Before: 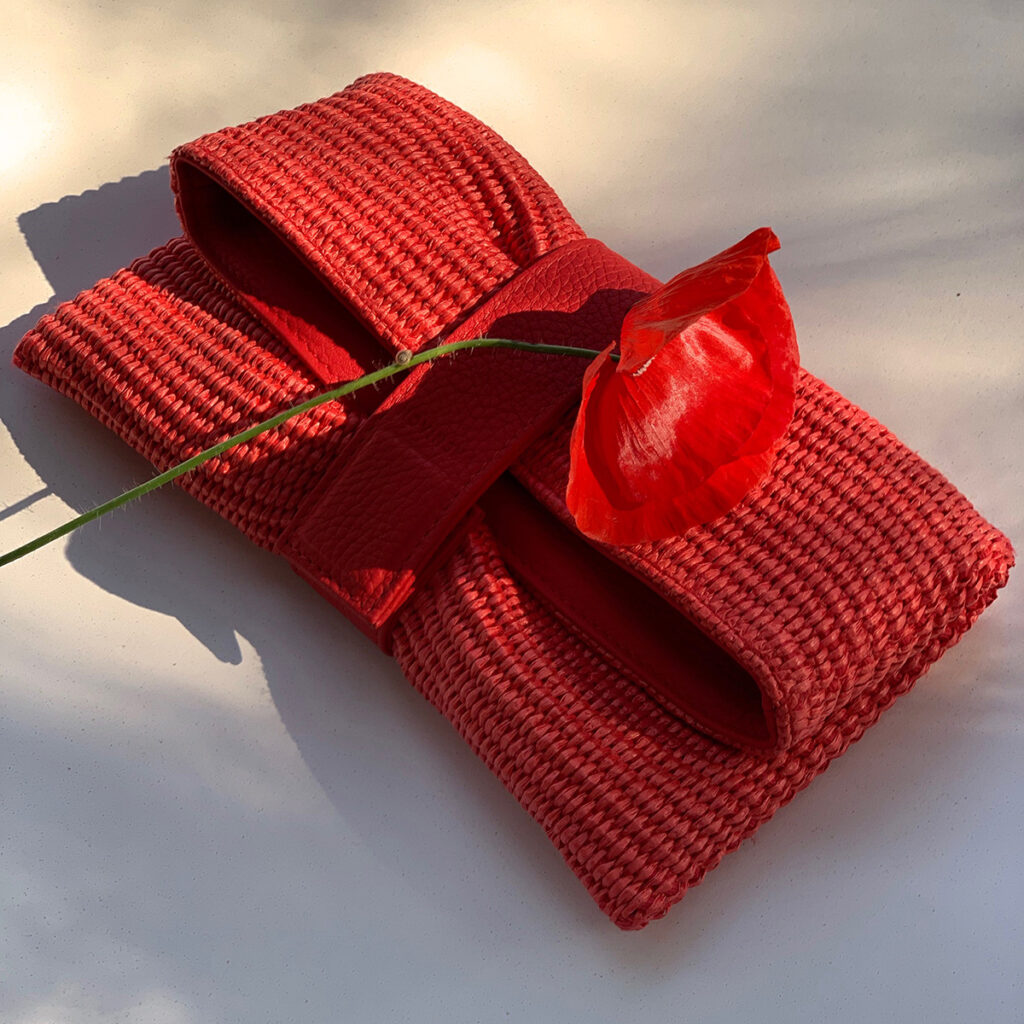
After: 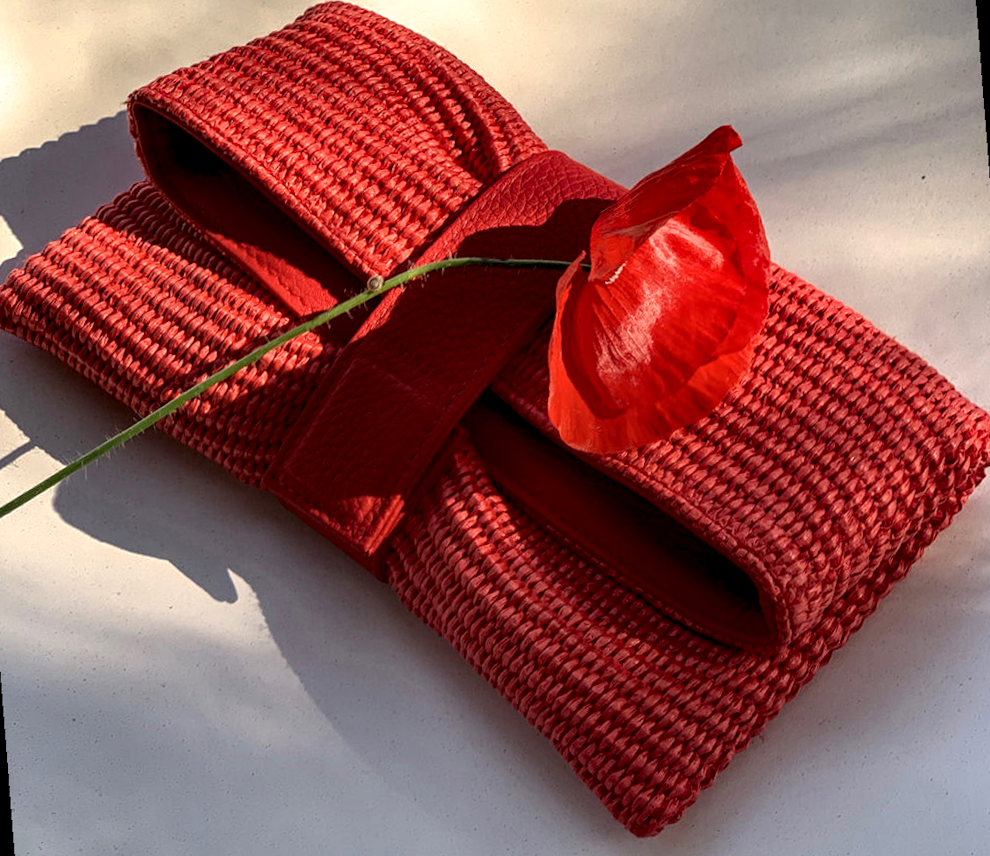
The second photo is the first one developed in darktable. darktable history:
rotate and perspective: rotation -5°, crop left 0.05, crop right 0.952, crop top 0.11, crop bottom 0.89
local contrast: detail 160%
crop and rotate: angle -0.5°
